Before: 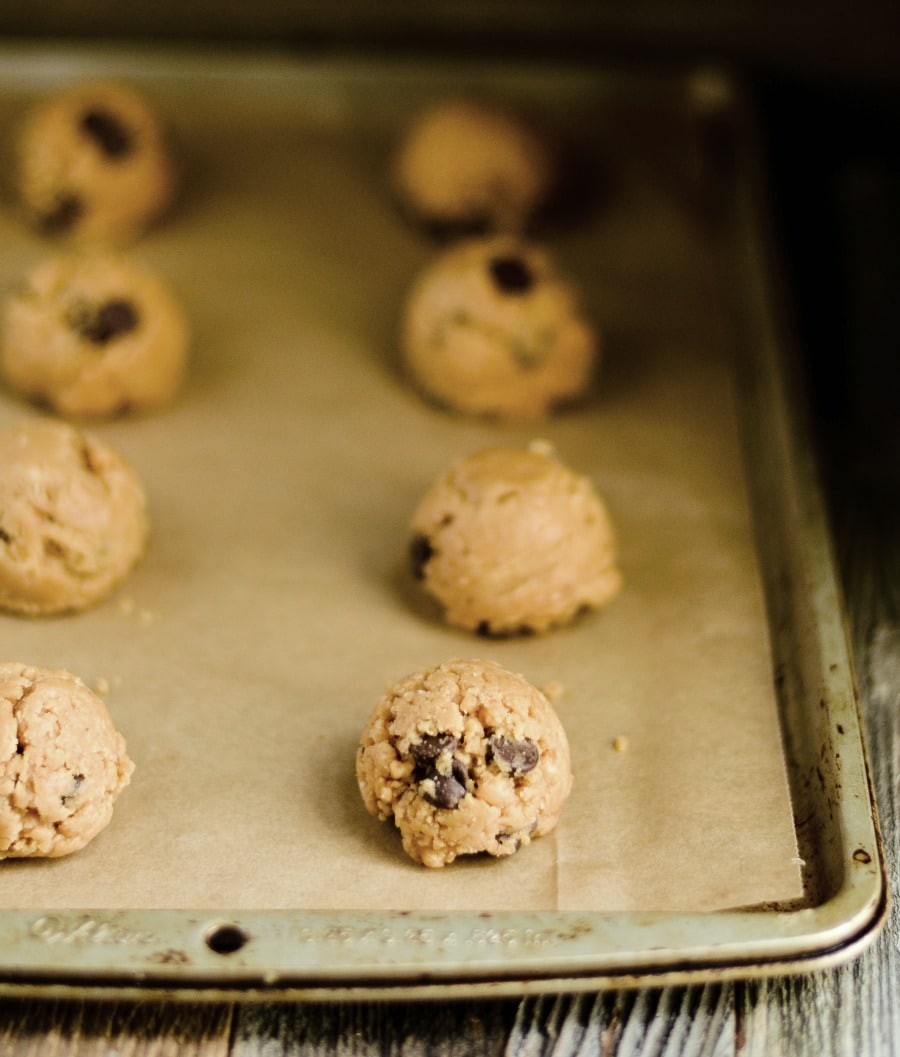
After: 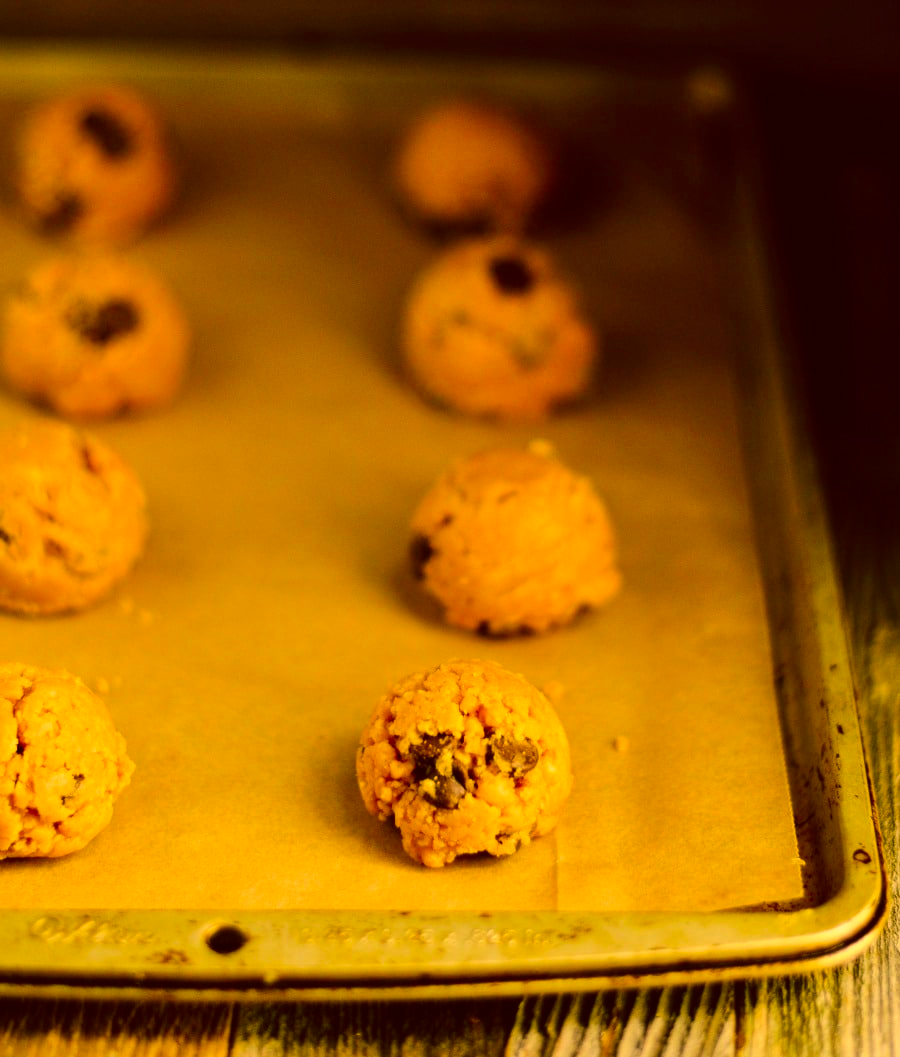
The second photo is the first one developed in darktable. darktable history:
color correction: highlights a* 11.17, highlights b* 30.72, shadows a* 2.75, shadows b* 18.01, saturation 1.74
